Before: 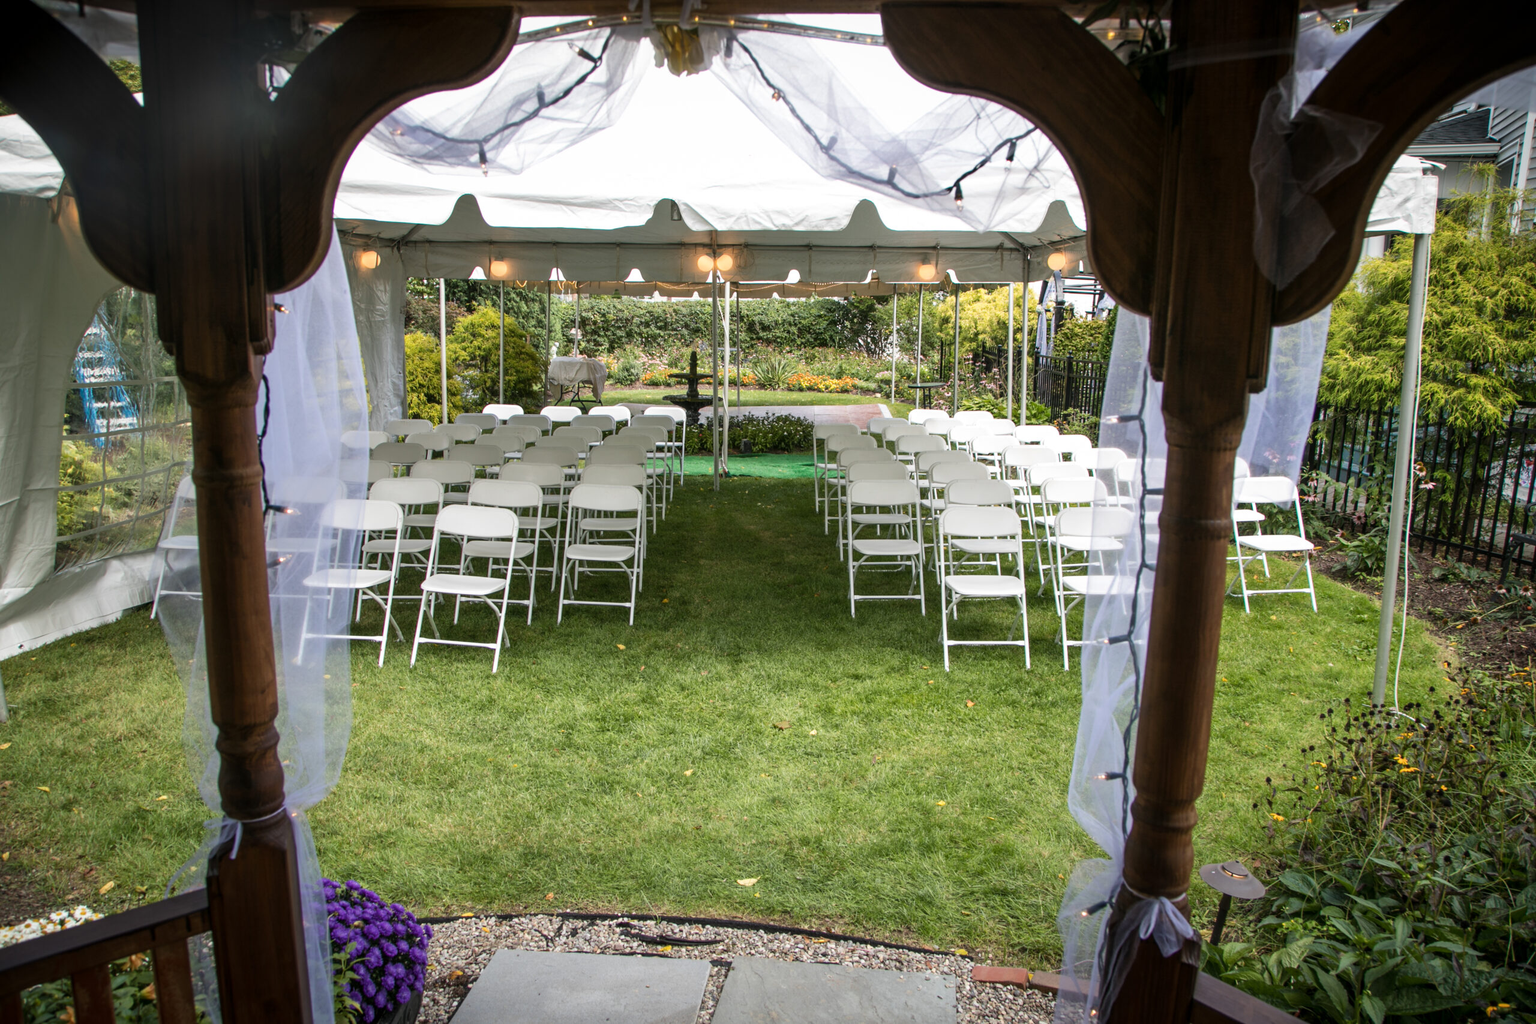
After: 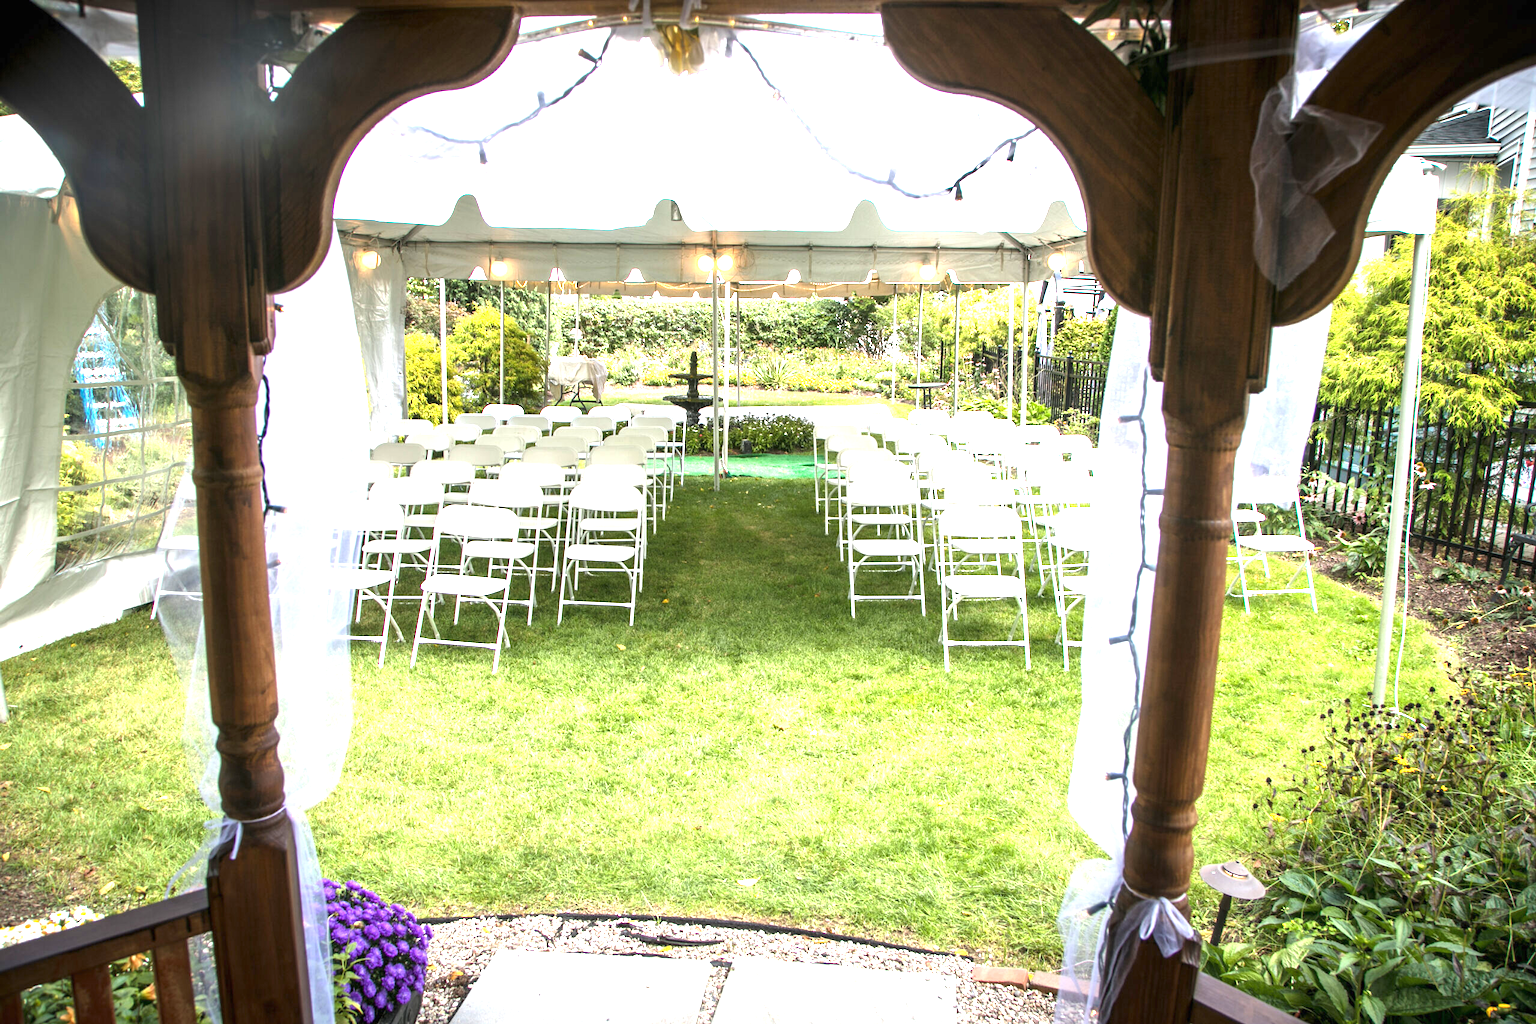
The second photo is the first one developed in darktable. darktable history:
tone equalizer: on, module defaults
exposure: black level correction 0, exposure 1.2 EV, compensate exposure bias true, compensate highlight preservation false
